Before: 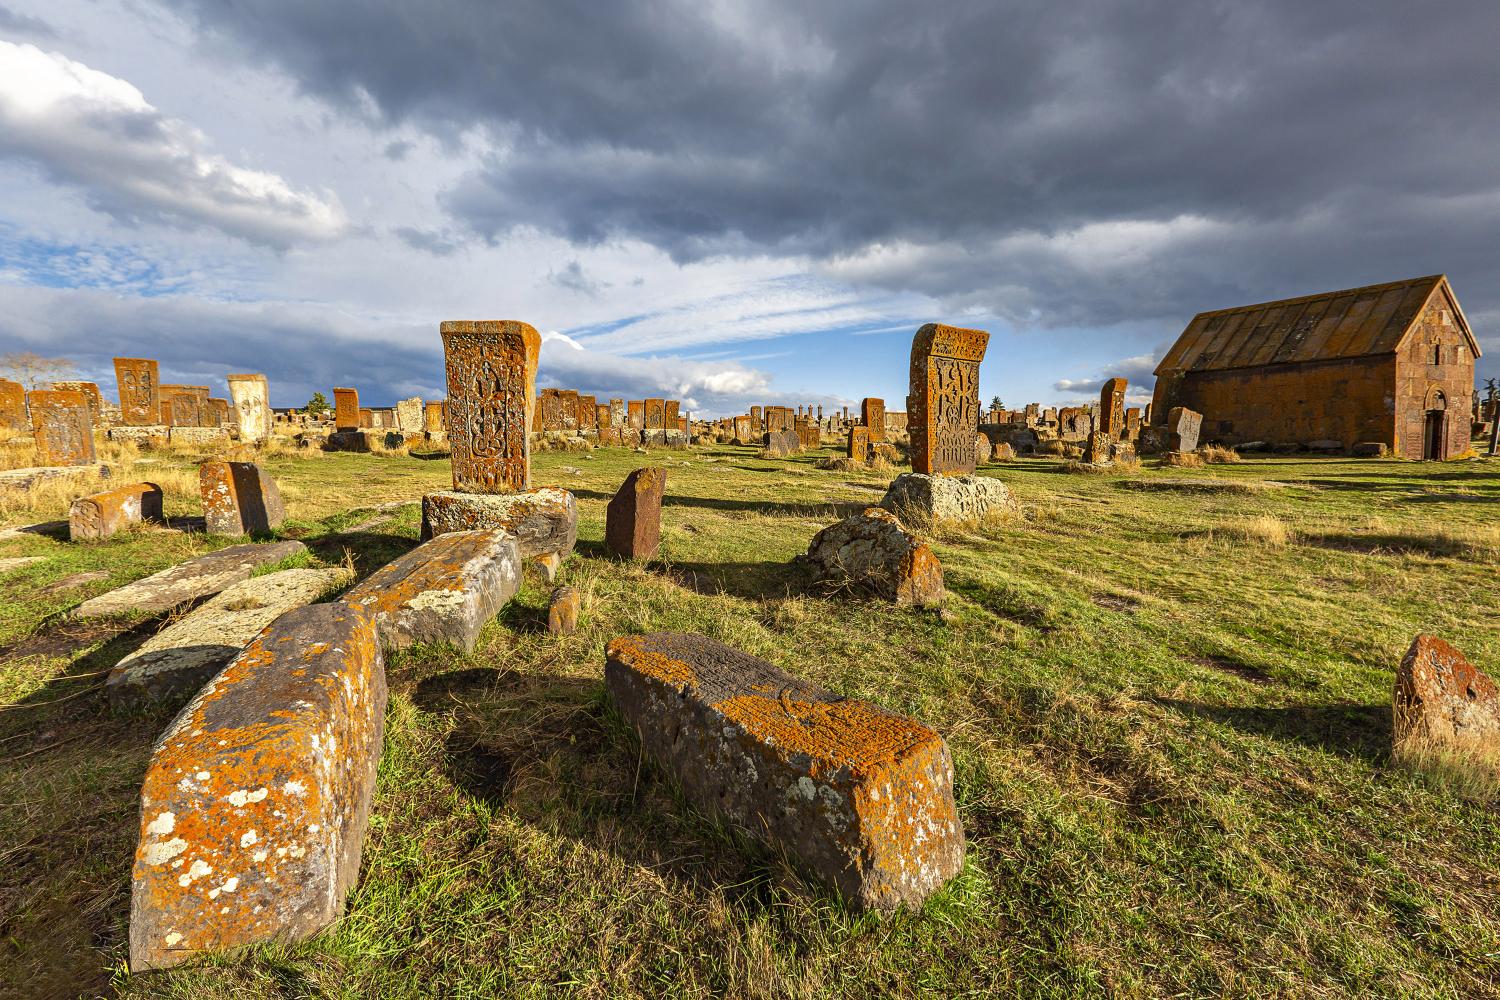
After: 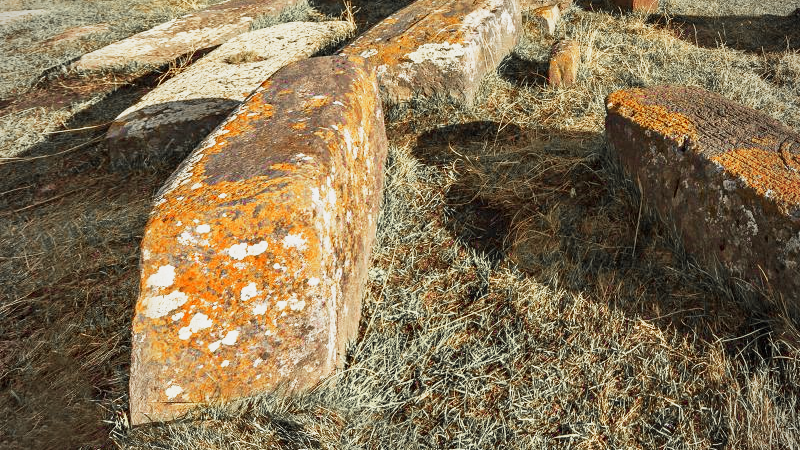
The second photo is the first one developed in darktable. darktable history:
base curve: curves: ch0 [(0, 0) (0.088, 0.125) (0.176, 0.251) (0.354, 0.501) (0.613, 0.749) (1, 0.877)], preserve colors none
crop and rotate: top 54.778%, right 46.61%, bottom 0.159%
velvia: on, module defaults
color zones: curves: ch1 [(0, 0.638) (0.193, 0.442) (0.286, 0.15) (0.429, 0.14) (0.571, 0.142) (0.714, 0.154) (0.857, 0.175) (1, 0.638)]
vignetting: fall-off radius 60.92%
